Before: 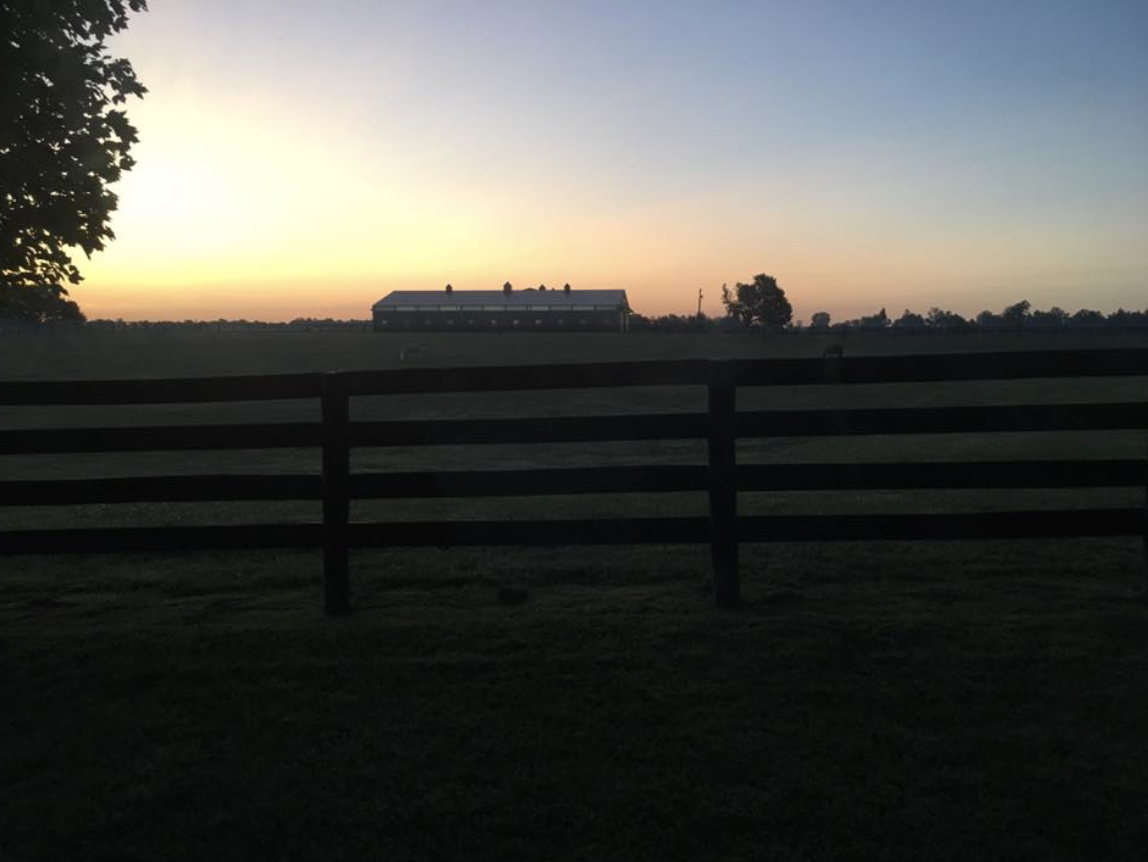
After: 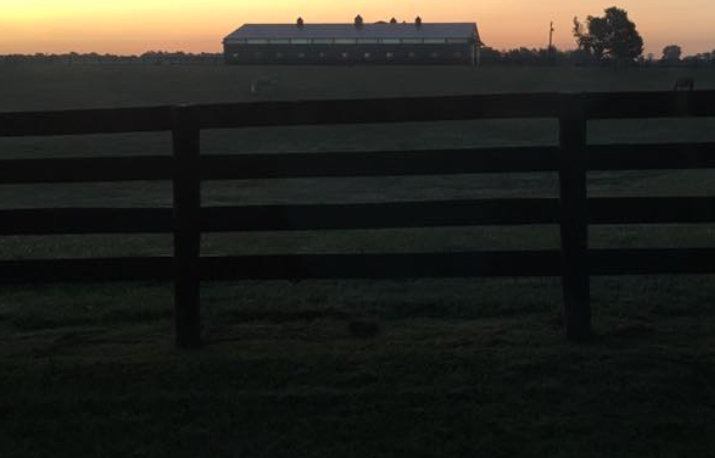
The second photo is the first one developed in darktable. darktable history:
crop: left 13.013%, top 31.083%, right 24.692%, bottom 15.695%
